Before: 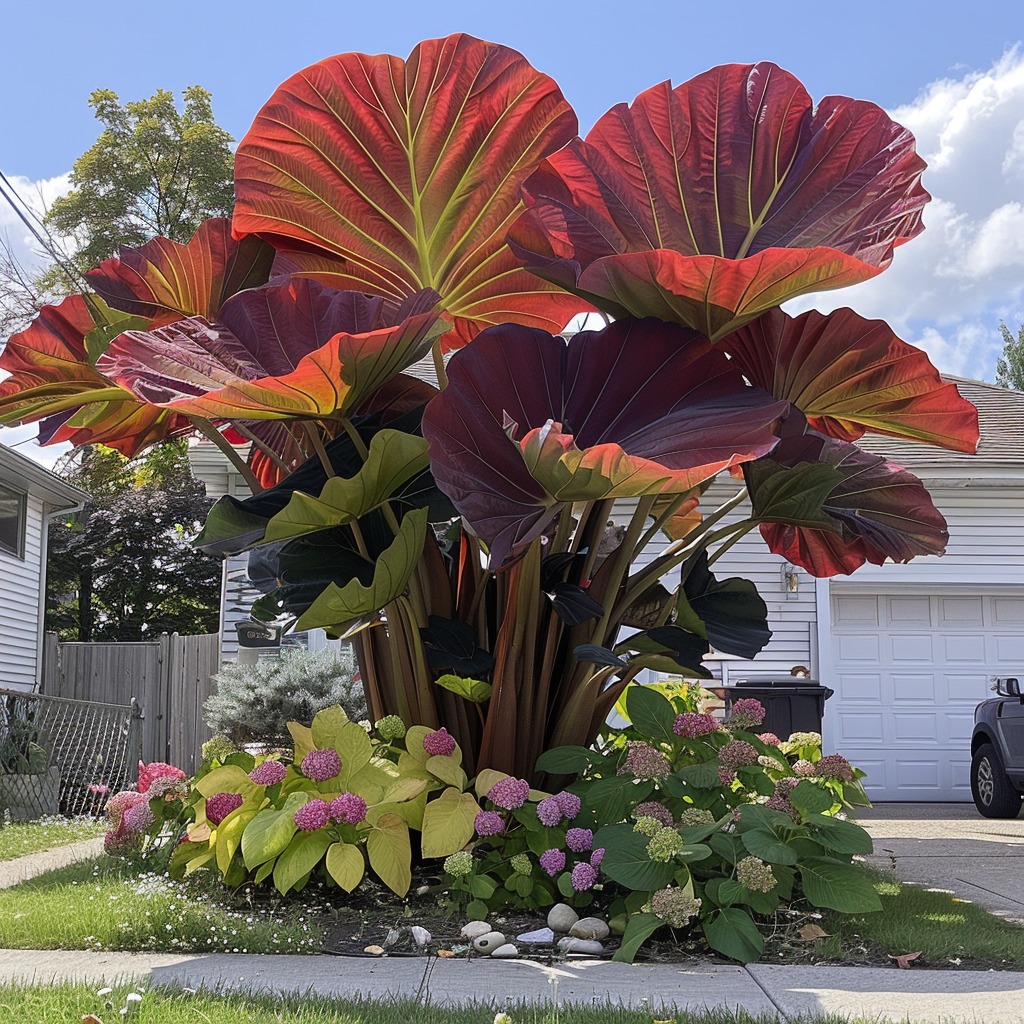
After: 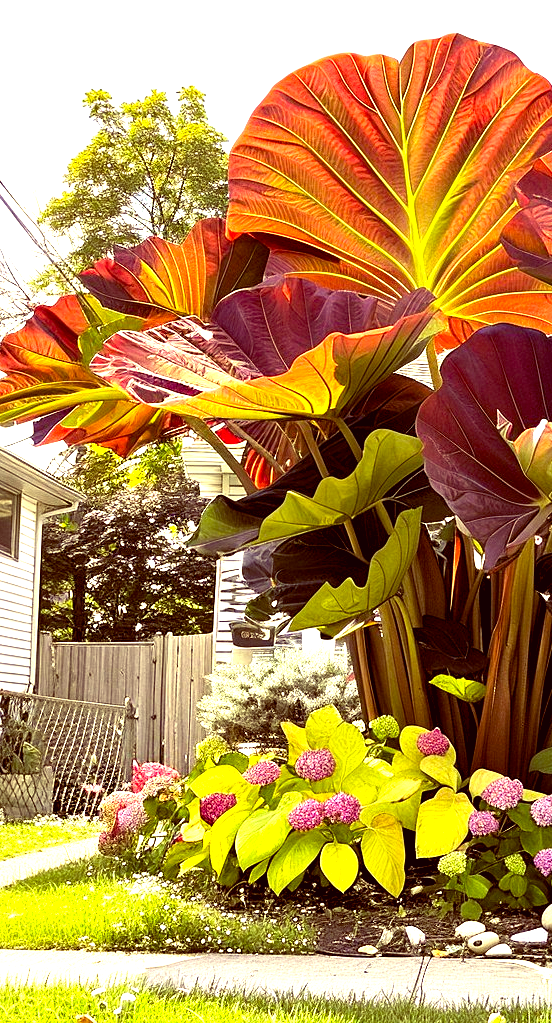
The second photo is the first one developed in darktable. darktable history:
color correction: highlights a* -0.556, highlights b* 39.79, shadows a* 9.79, shadows b* -0.461
crop: left 0.646%, right 45.43%, bottom 0.088%
exposure: black level correction 0, exposure 1.408 EV, compensate exposure bias true, compensate highlight preservation false
levels: levels [0.026, 0.507, 0.987]
color balance rgb: shadows lift › chroma 3.313%, shadows lift › hue 280.66°, highlights gain › luminance 16.533%, highlights gain › chroma 2.839%, highlights gain › hue 260.32°, global offset › chroma 0.402%, global offset › hue 34.9°, perceptual saturation grading › global saturation 0.402%, global vibrance 14.73%
contrast equalizer: octaves 7, y [[0.6 ×6], [0.55 ×6], [0 ×6], [0 ×6], [0 ×6]], mix 0.607
